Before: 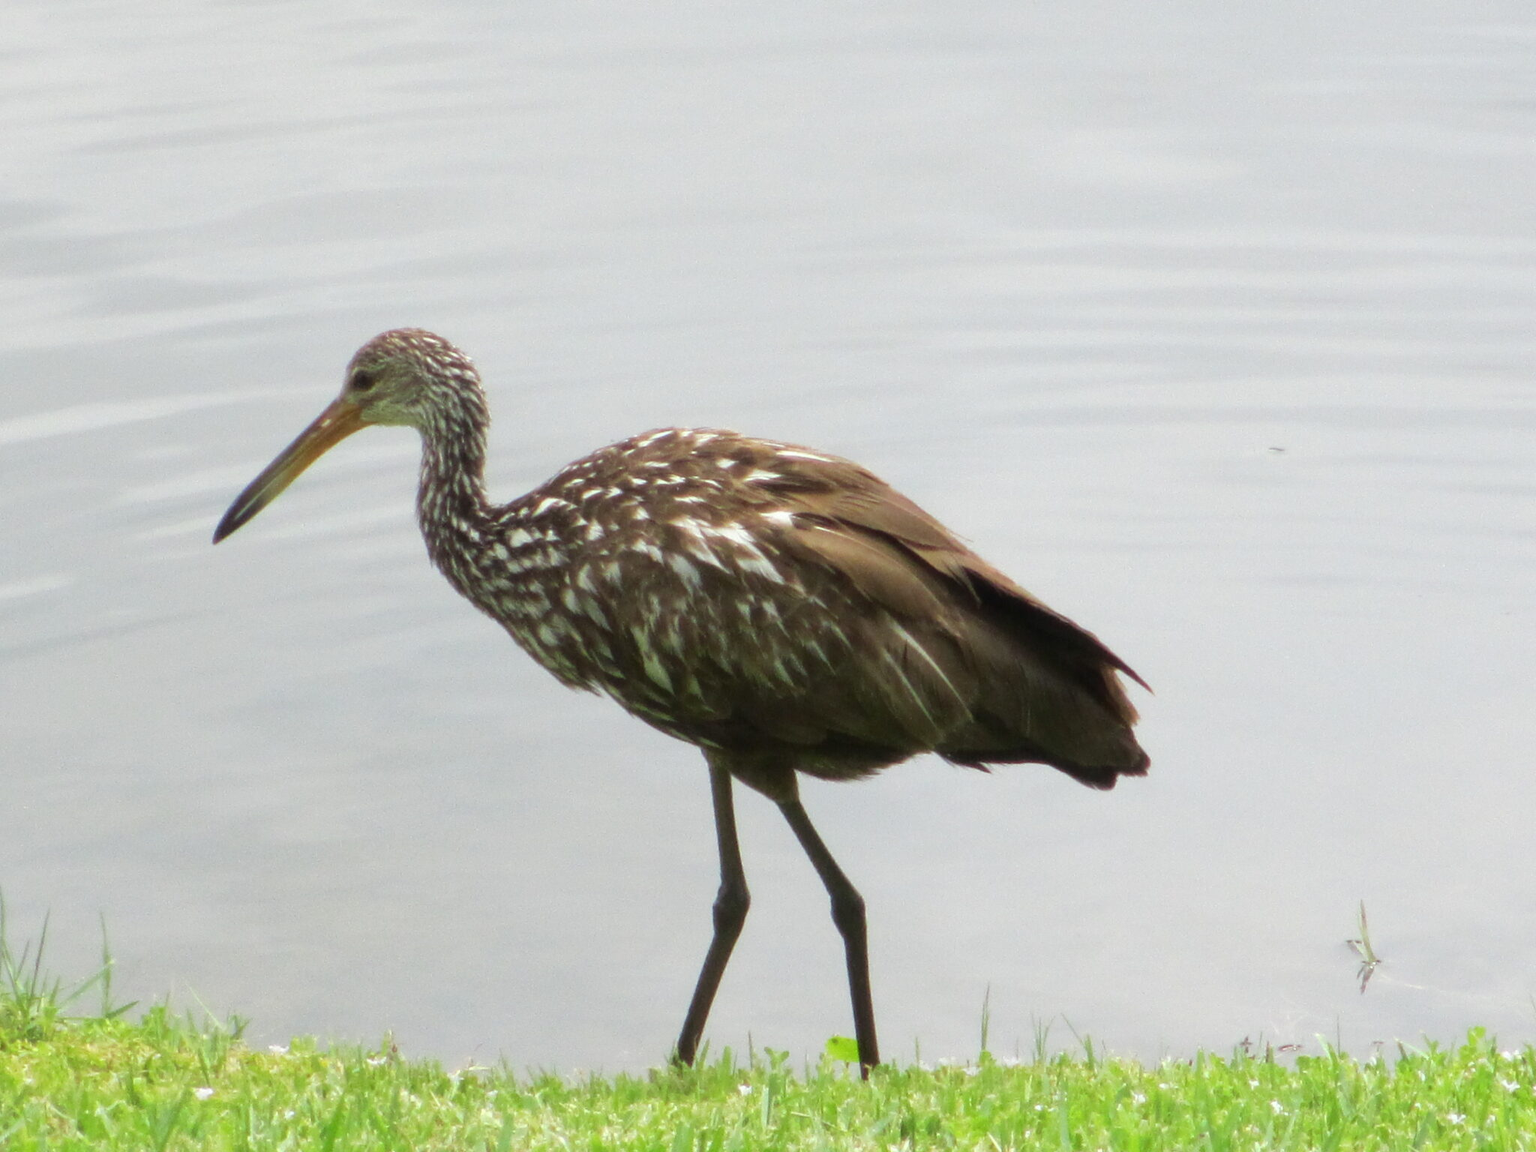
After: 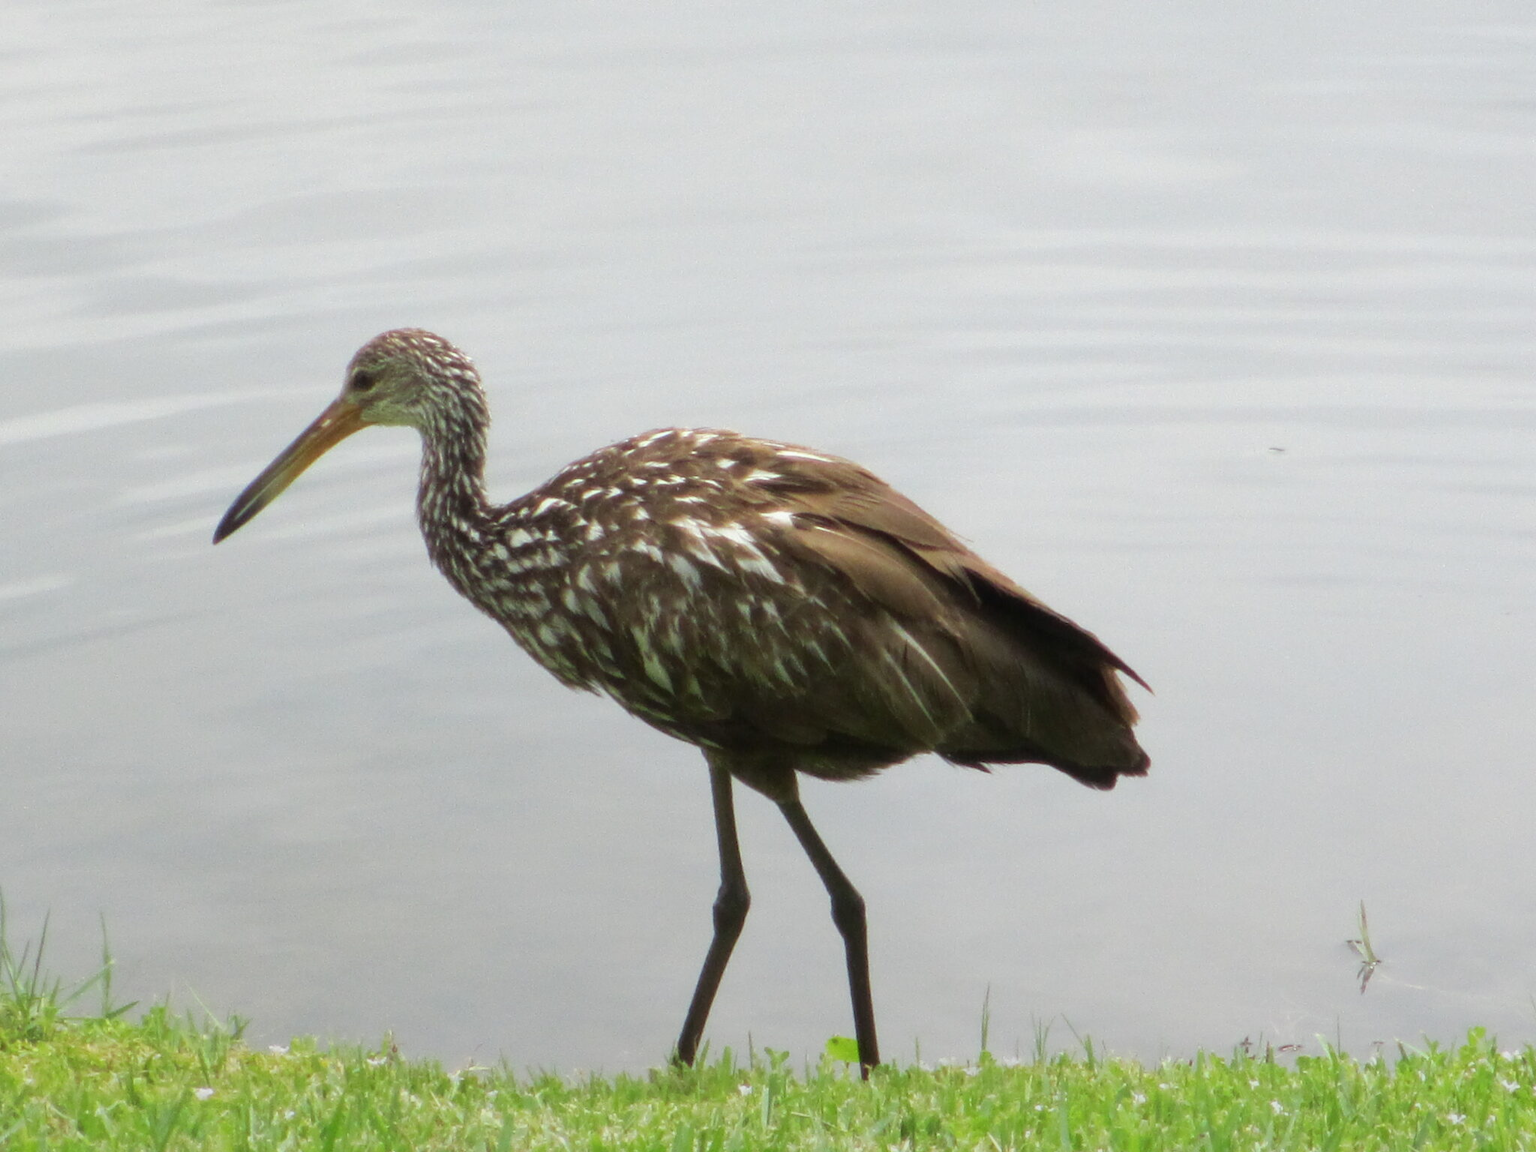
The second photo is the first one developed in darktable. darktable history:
color balance: output saturation 98.5%
graduated density: rotation -180°, offset 24.95
